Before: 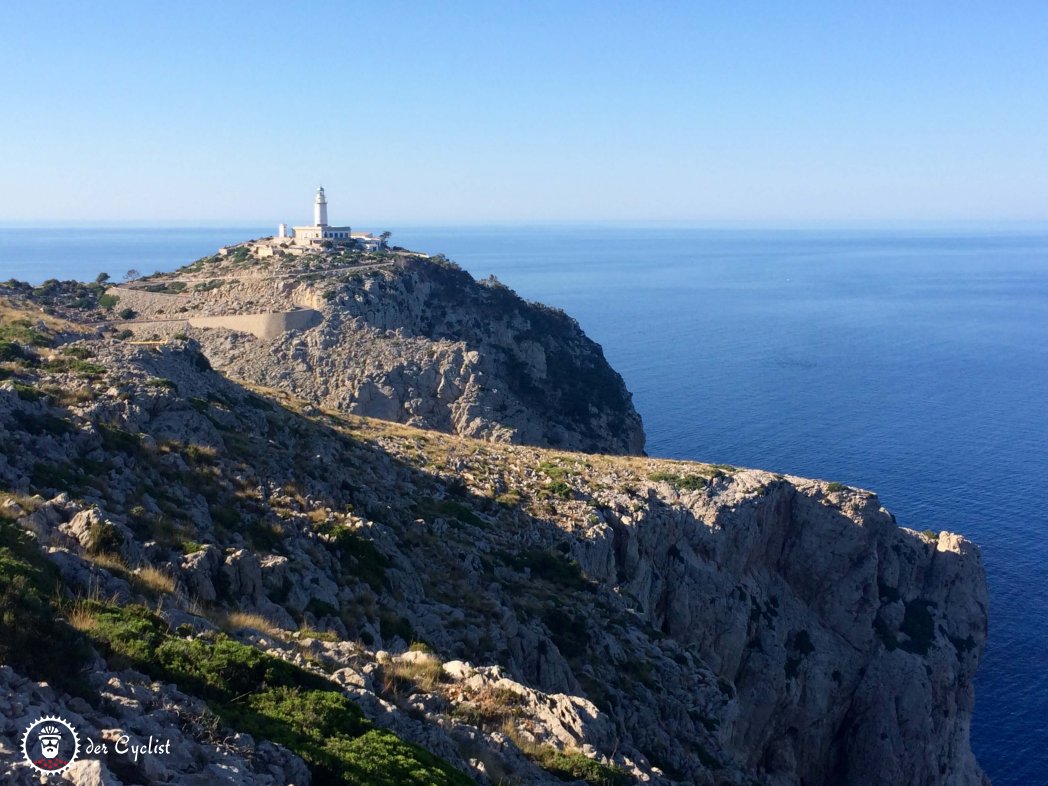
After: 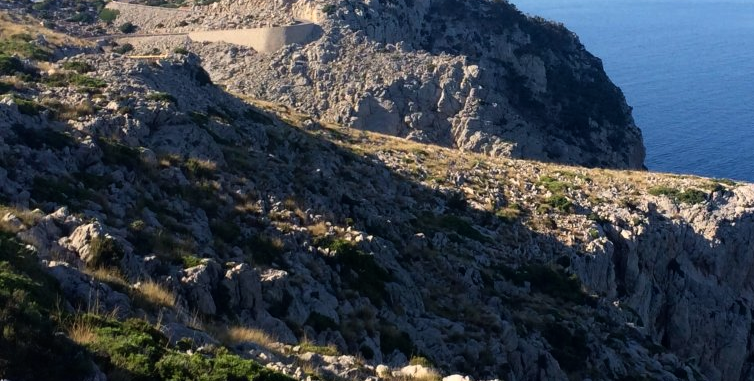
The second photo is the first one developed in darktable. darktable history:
rgb curve: curves: ch0 [(0, 0) (0.078, 0.051) (0.929, 0.956) (1, 1)], compensate middle gray true
crop: top 36.498%, right 27.964%, bottom 14.995%
